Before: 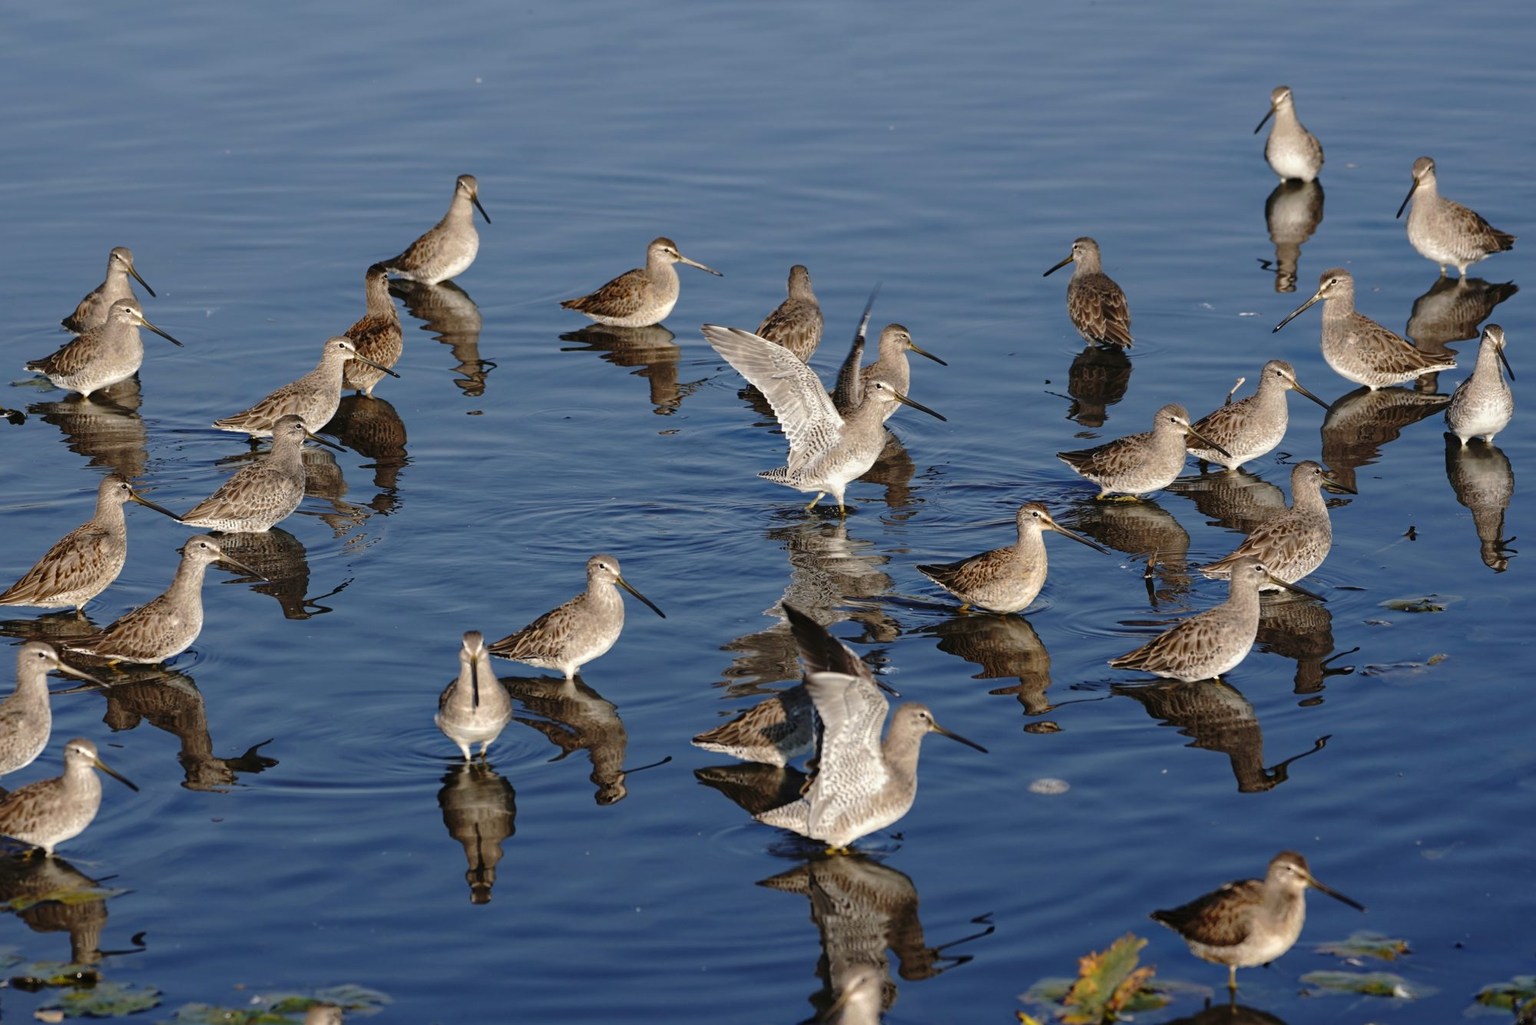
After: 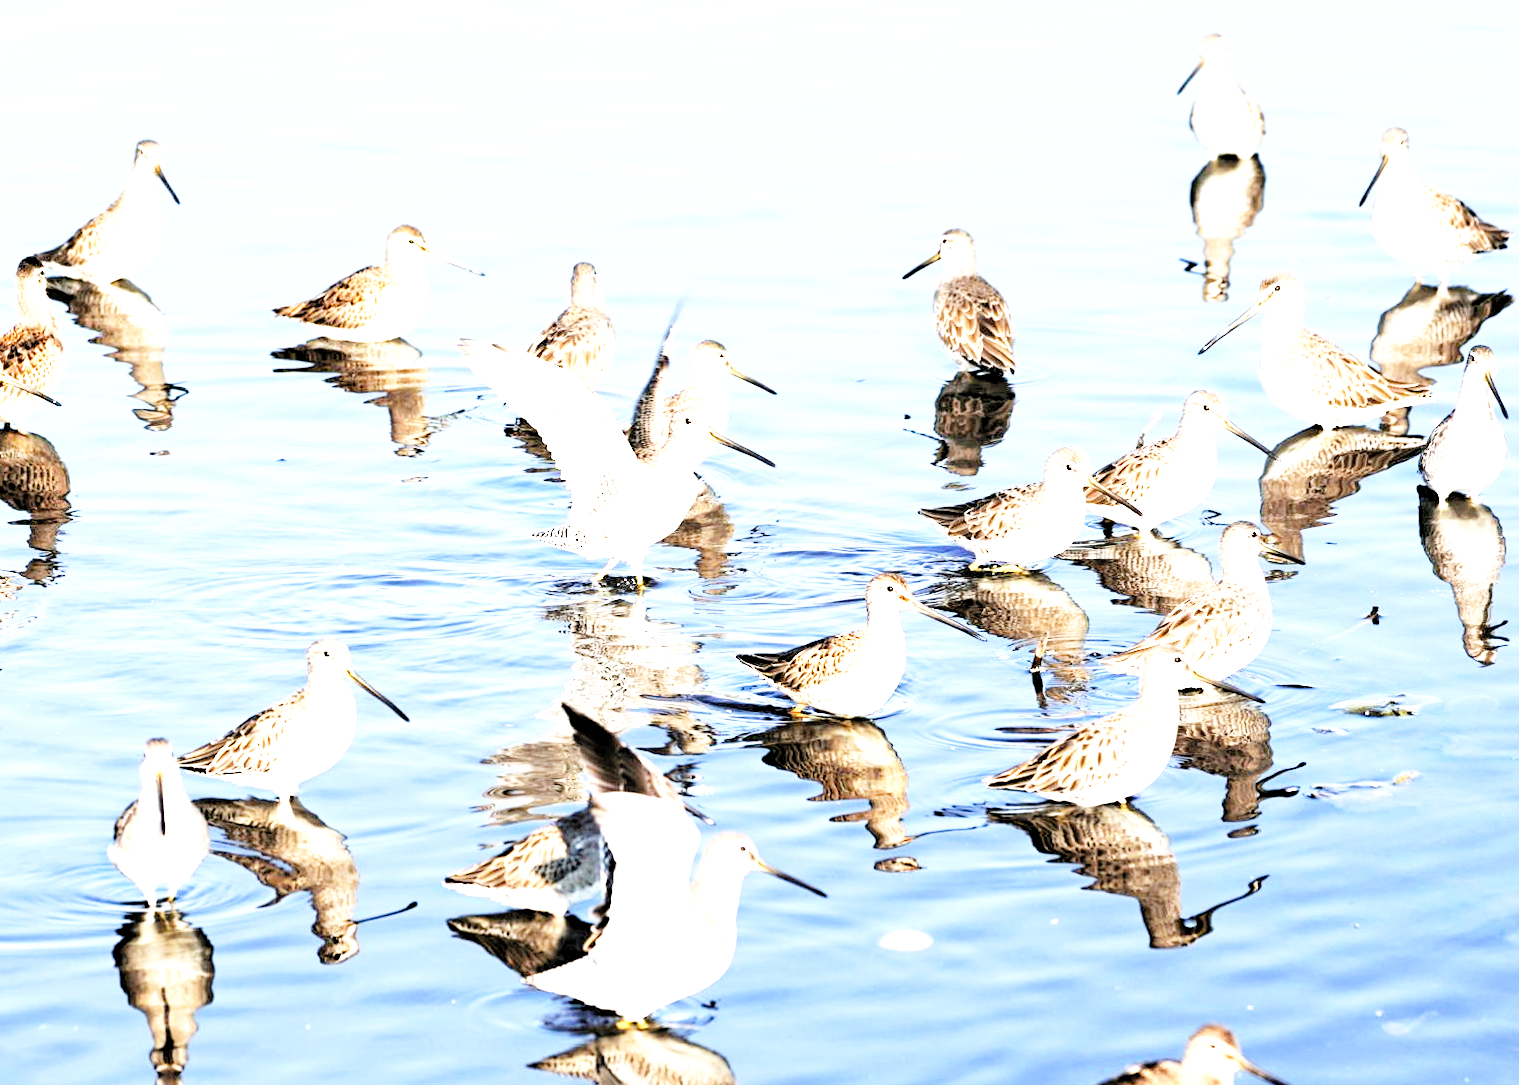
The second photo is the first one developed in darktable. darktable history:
rgb levels: levels [[0.034, 0.472, 0.904], [0, 0.5, 1], [0, 0.5, 1]]
rotate and perspective: rotation 0.174°, lens shift (vertical) 0.013, lens shift (horizontal) 0.019, shear 0.001, automatic cropping original format, crop left 0.007, crop right 0.991, crop top 0.016, crop bottom 0.997
exposure: black level correction 0.001, exposure 2.607 EV, compensate exposure bias true, compensate highlight preservation false
tone equalizer: on, module defaults
base curve: curves: ch0 [(0, 0) (0.008, 0.007) (0.022, 0.029) (0.048, 0.089) (0.092, 0.197) (0.191, 0.399) (0.275, 0.534) (0.357, 0.65) (0.477, 0.78) (0.542, 0.833) (0.799, 0.973) (1, 1)], preserve colors none
crop: left 23.095%, top 5.827%, bottom 11.854%
